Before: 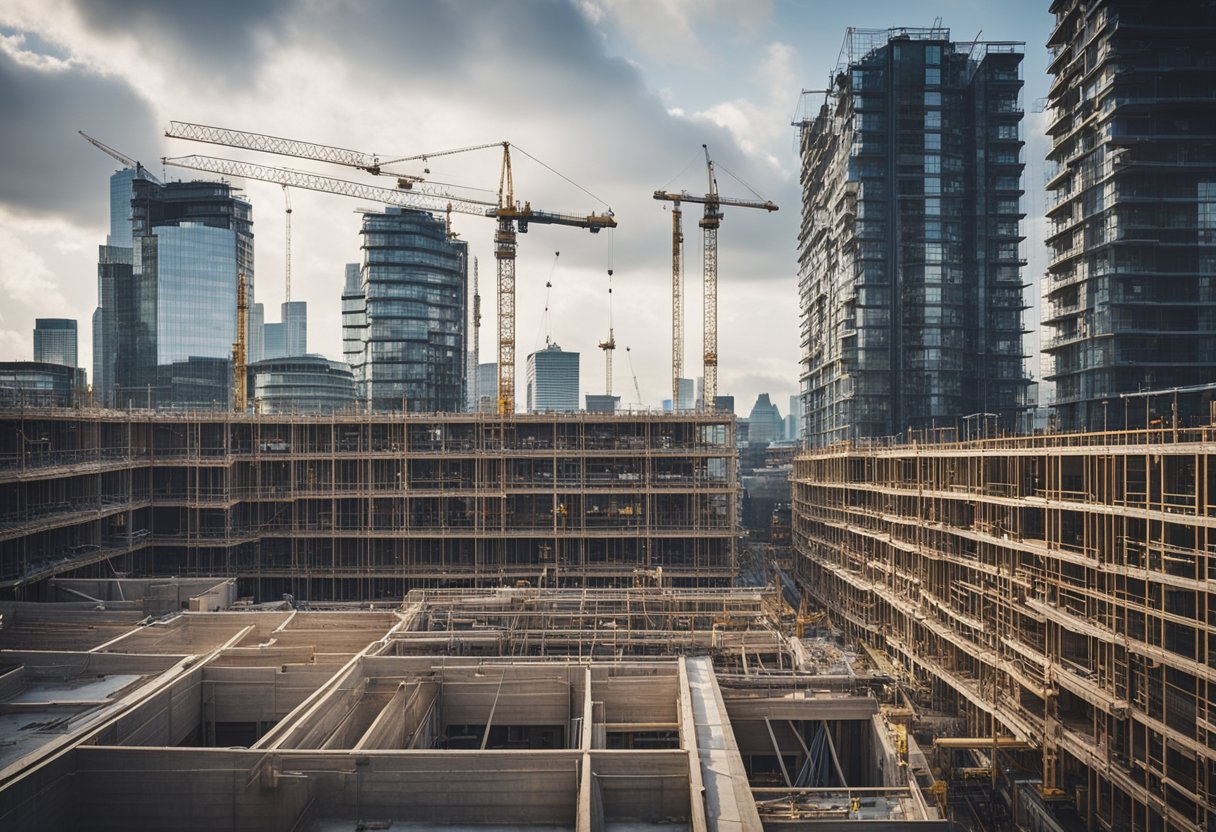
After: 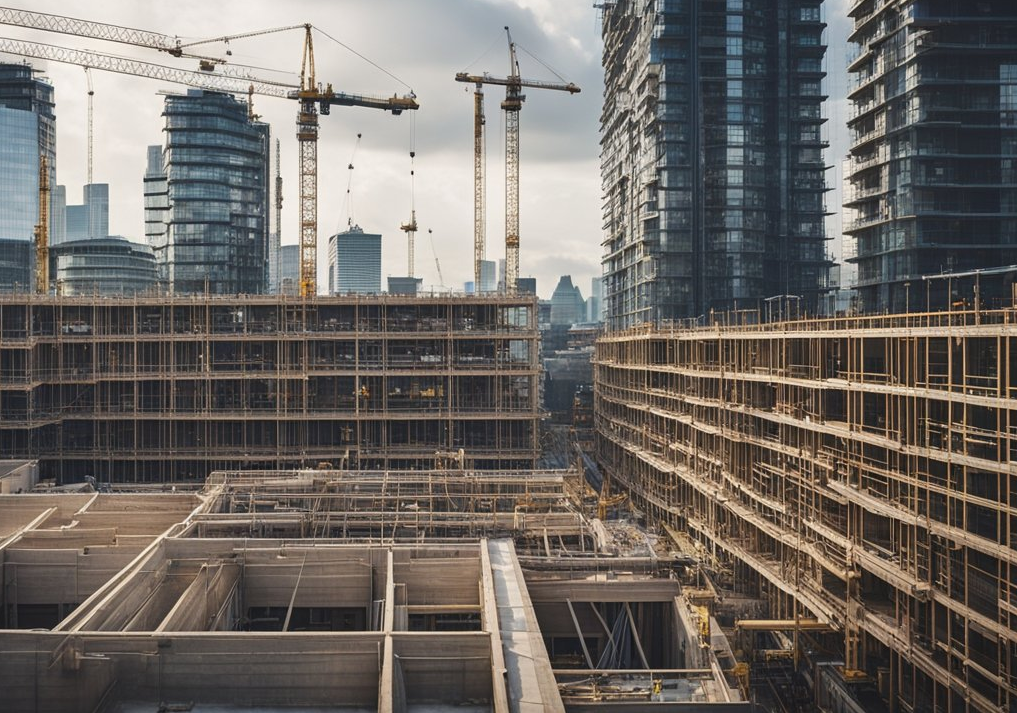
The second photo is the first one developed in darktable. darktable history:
crop: left 16.315%, top 14.246%
color contrast: green-magenta contrast 0.96
